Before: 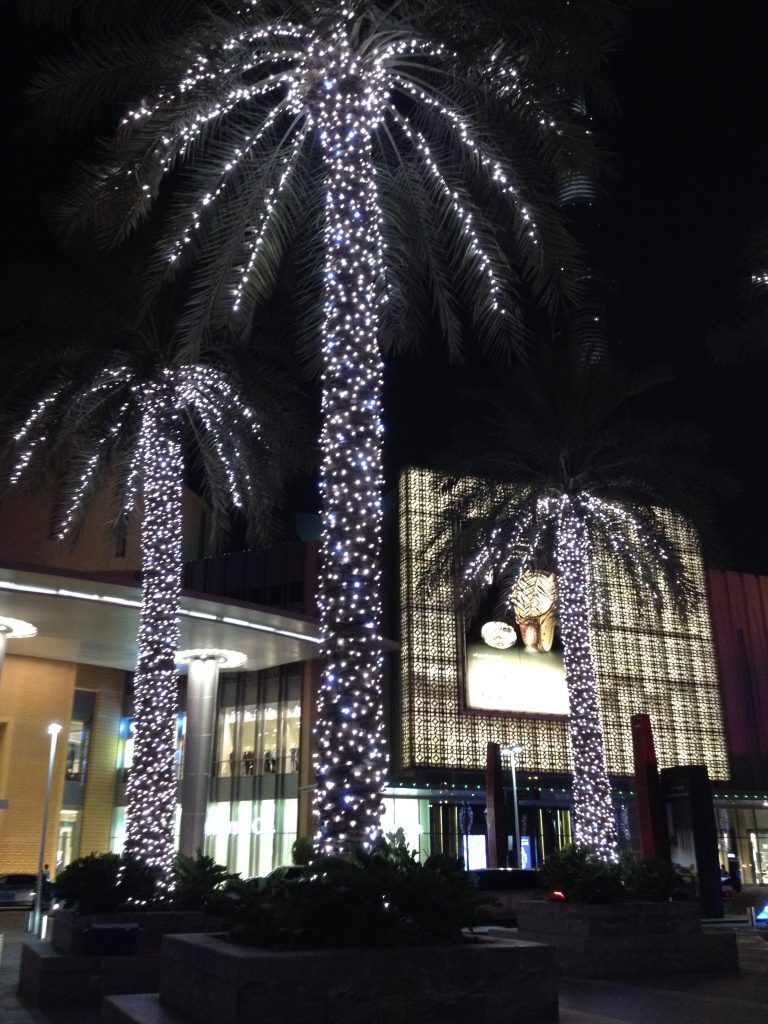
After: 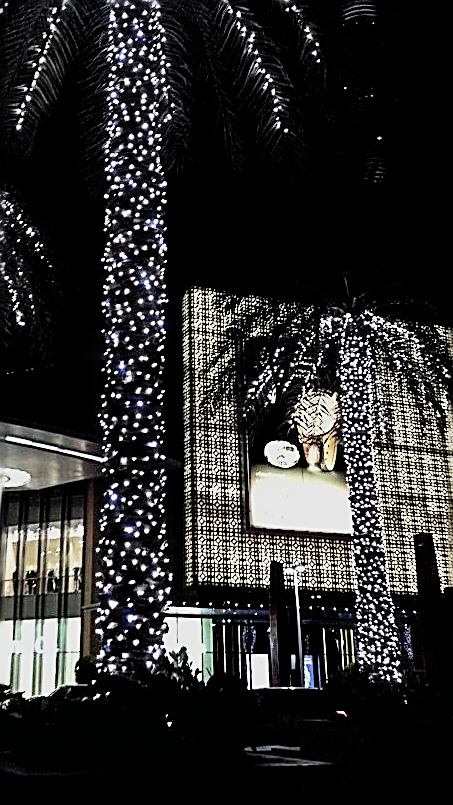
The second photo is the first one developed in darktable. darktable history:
filmic rgb: black relative exposure -5 EV, hardness 2.88, contrast 1.4, highlights saturation mix -20%
sharpen: amount 2
crop and rotate: left 28.256%, top 17.734%, right 12.656%, bottom 3.573%
